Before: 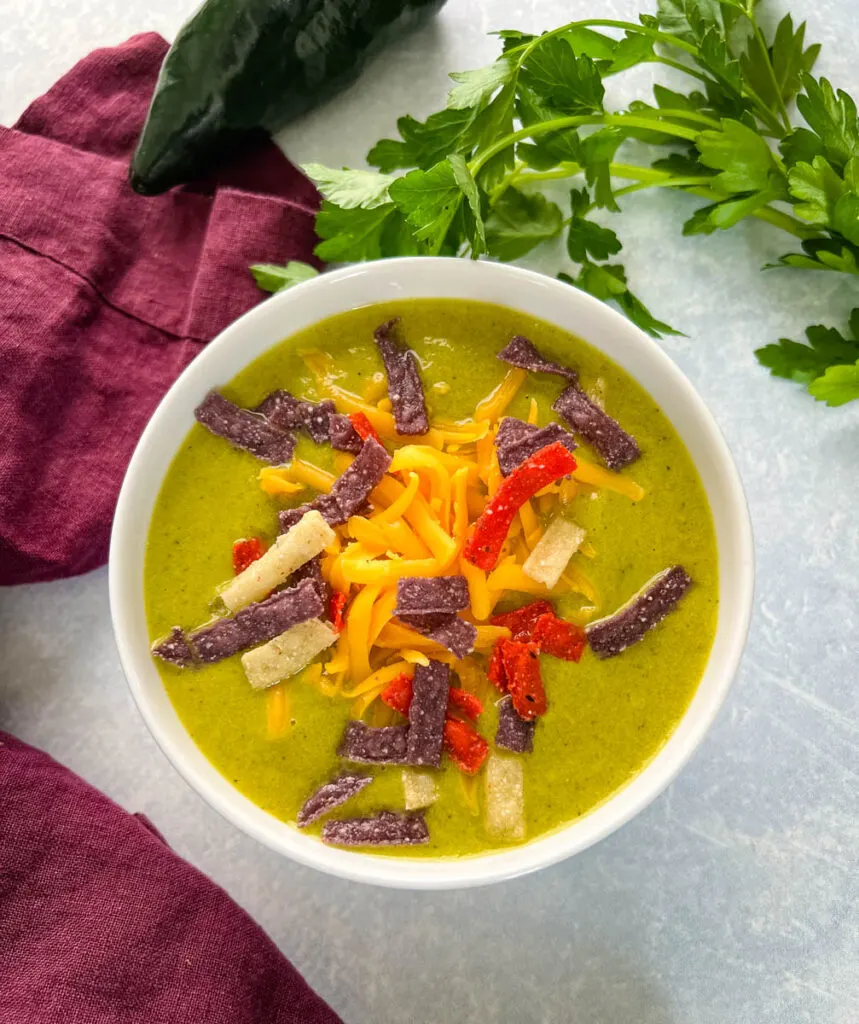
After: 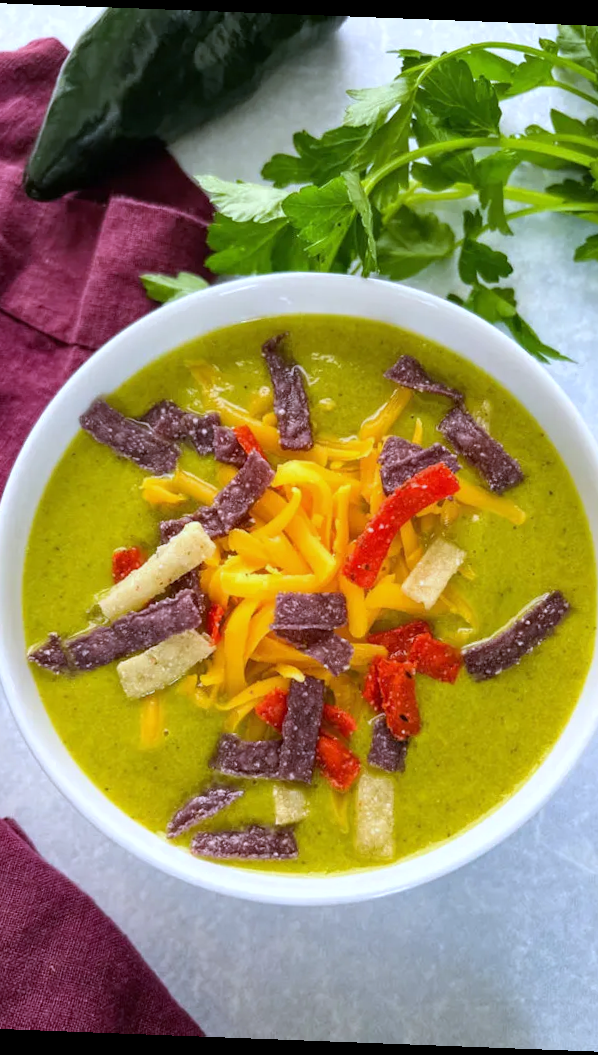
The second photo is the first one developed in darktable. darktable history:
white balance: red 0.948, green 1.02, blue 1.176
crop and rotate: left 15.446%, right 17.836%
rotate and perspective: rotation 2.17°, automatic cropping off
